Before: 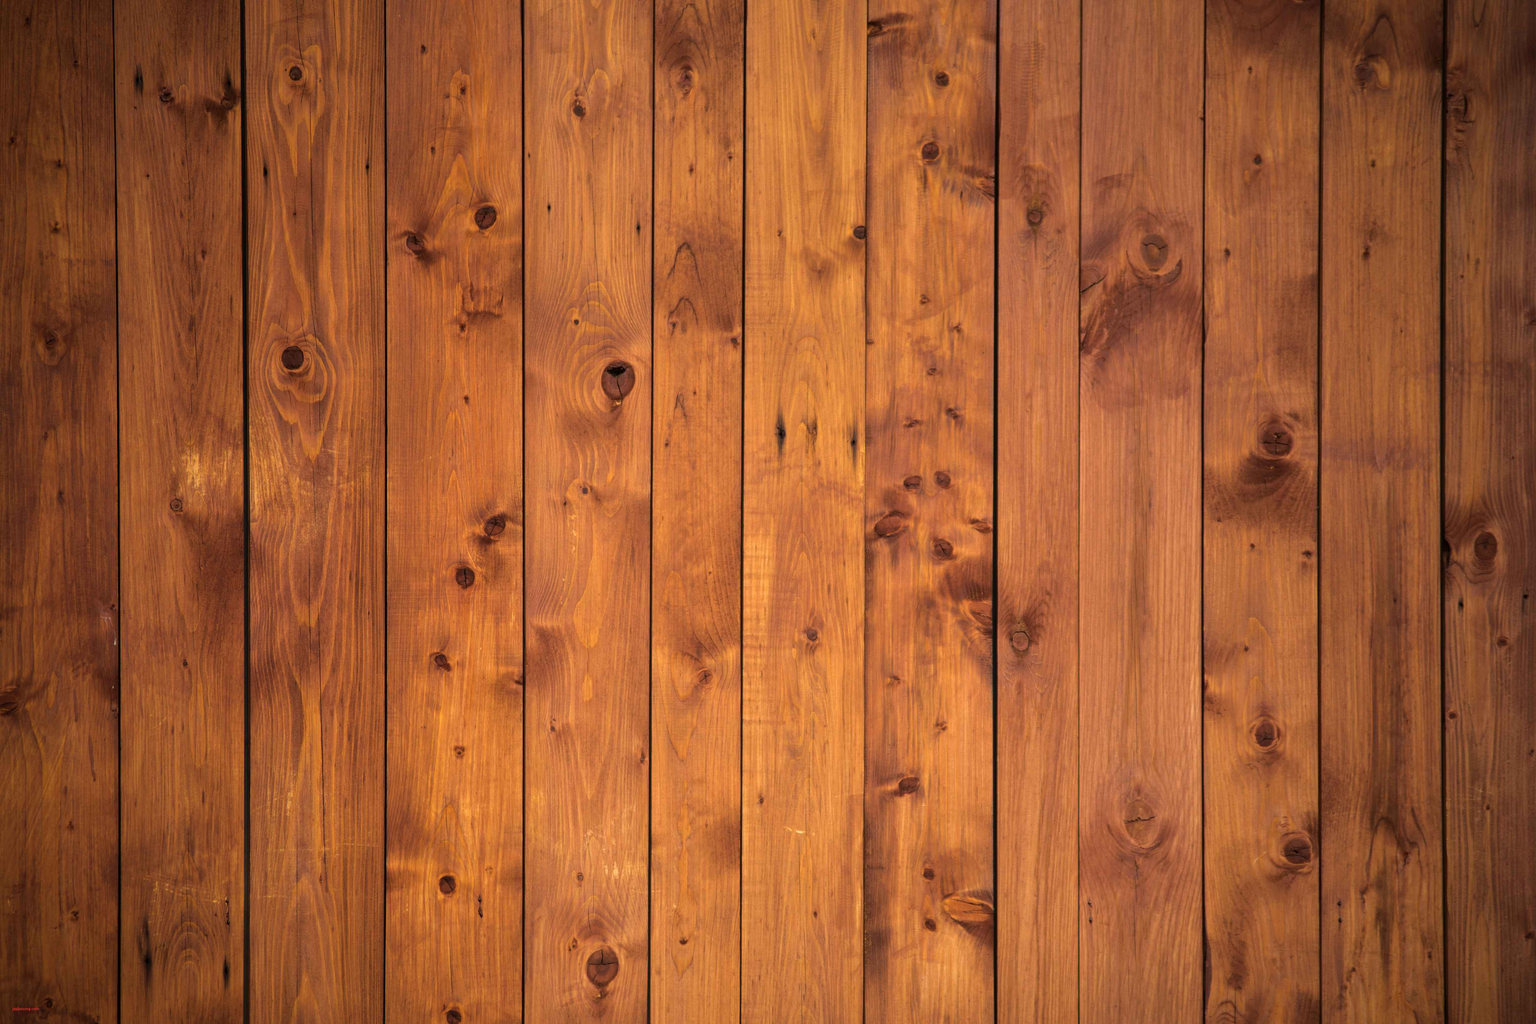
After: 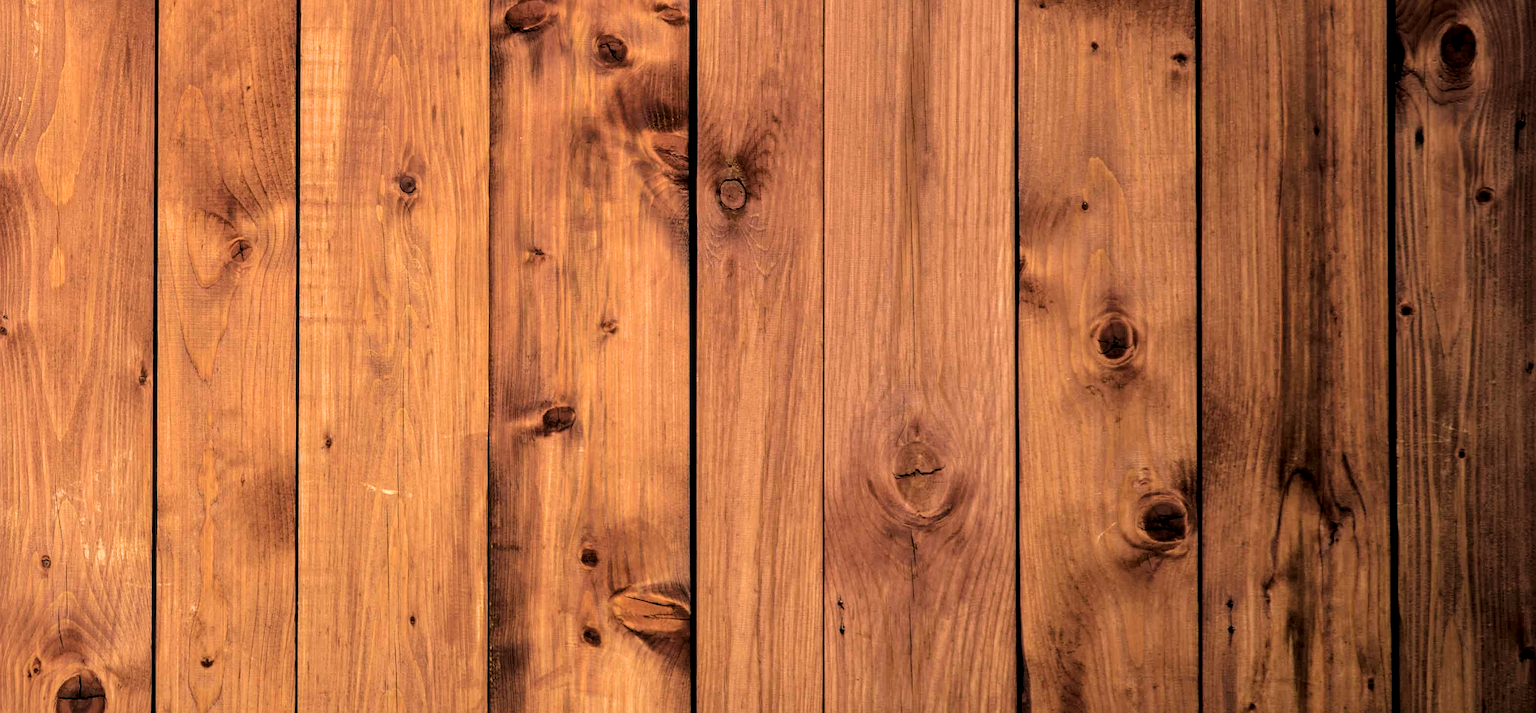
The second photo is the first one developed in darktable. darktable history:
crop and rotate: left 35.878%, top 50.49%, bottom 4.797%
exposure: compensate highlight preservation false
filmic rgb: black relative exposure -4 EV, white relative exposure 2.99 EV, threshold 5.99 EV, hardness 3, contrast 1.507, color science v6 (2022), enable highlight reconstruction true
local contrast: on, module defaults
sharpen: on, module defaults
